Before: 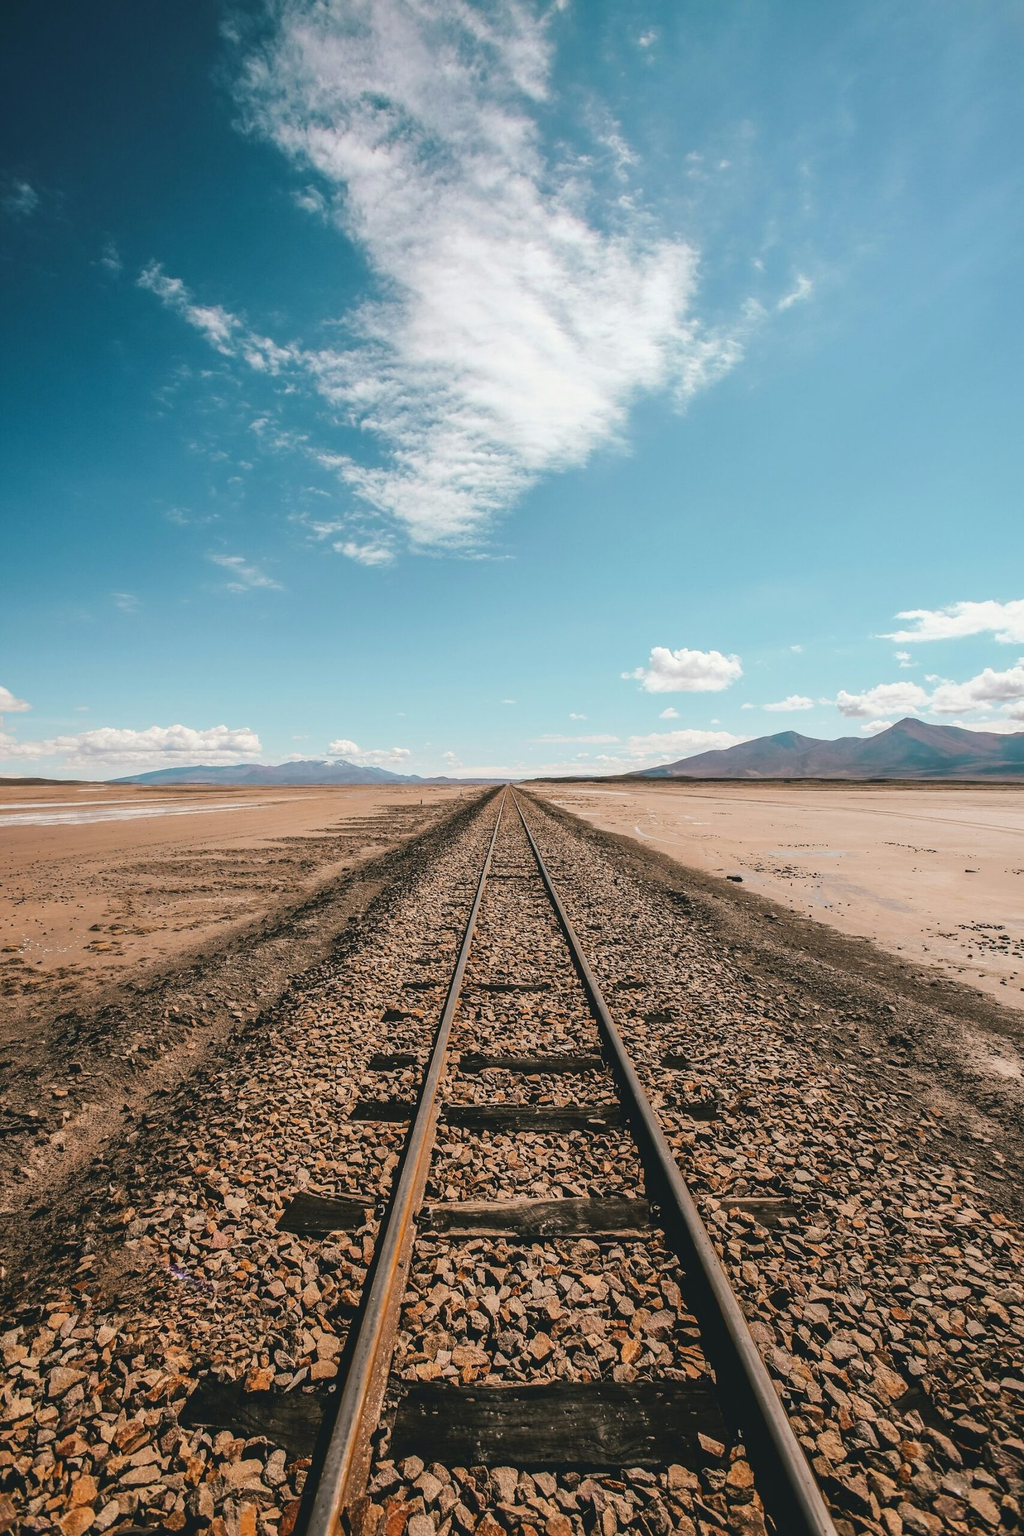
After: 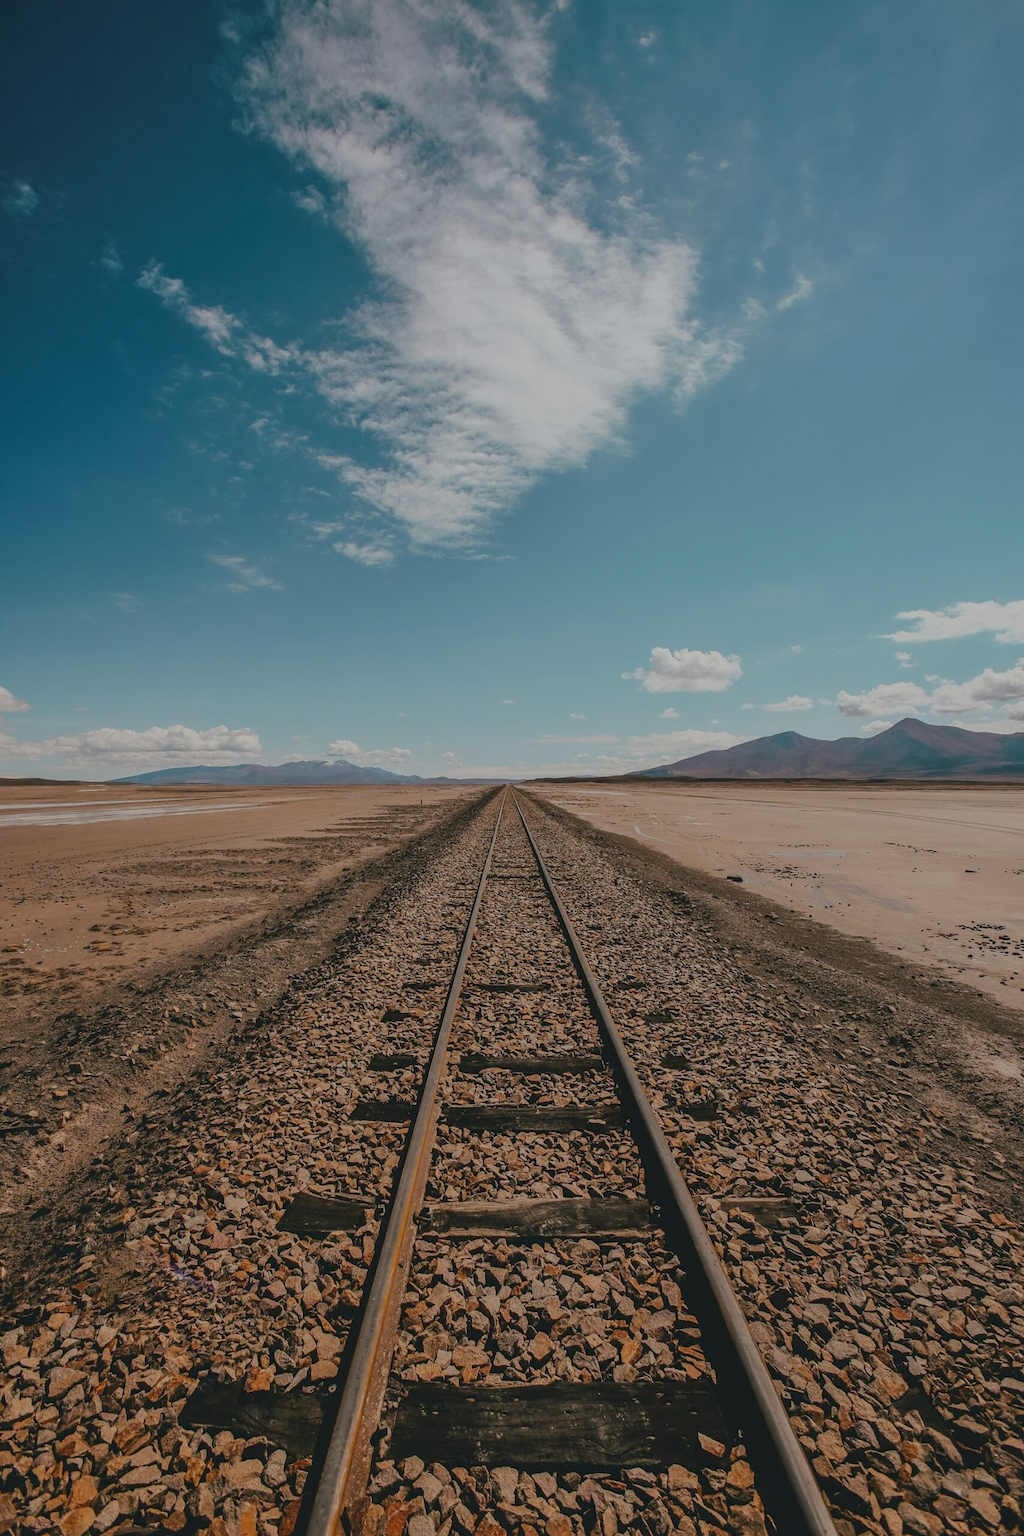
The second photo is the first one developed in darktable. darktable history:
tone equalizer: -8 EV -0.037 EV, -7 EV 0.024 EV, -6 EV -0.008 EV, -5 EV 0.007 EV, -4 EV -0.027 EV, -3 EV -0.235 EV, -2 EV -0.634 EV, -1 EV -0.973 EV, +0 EV -0.975 EV
